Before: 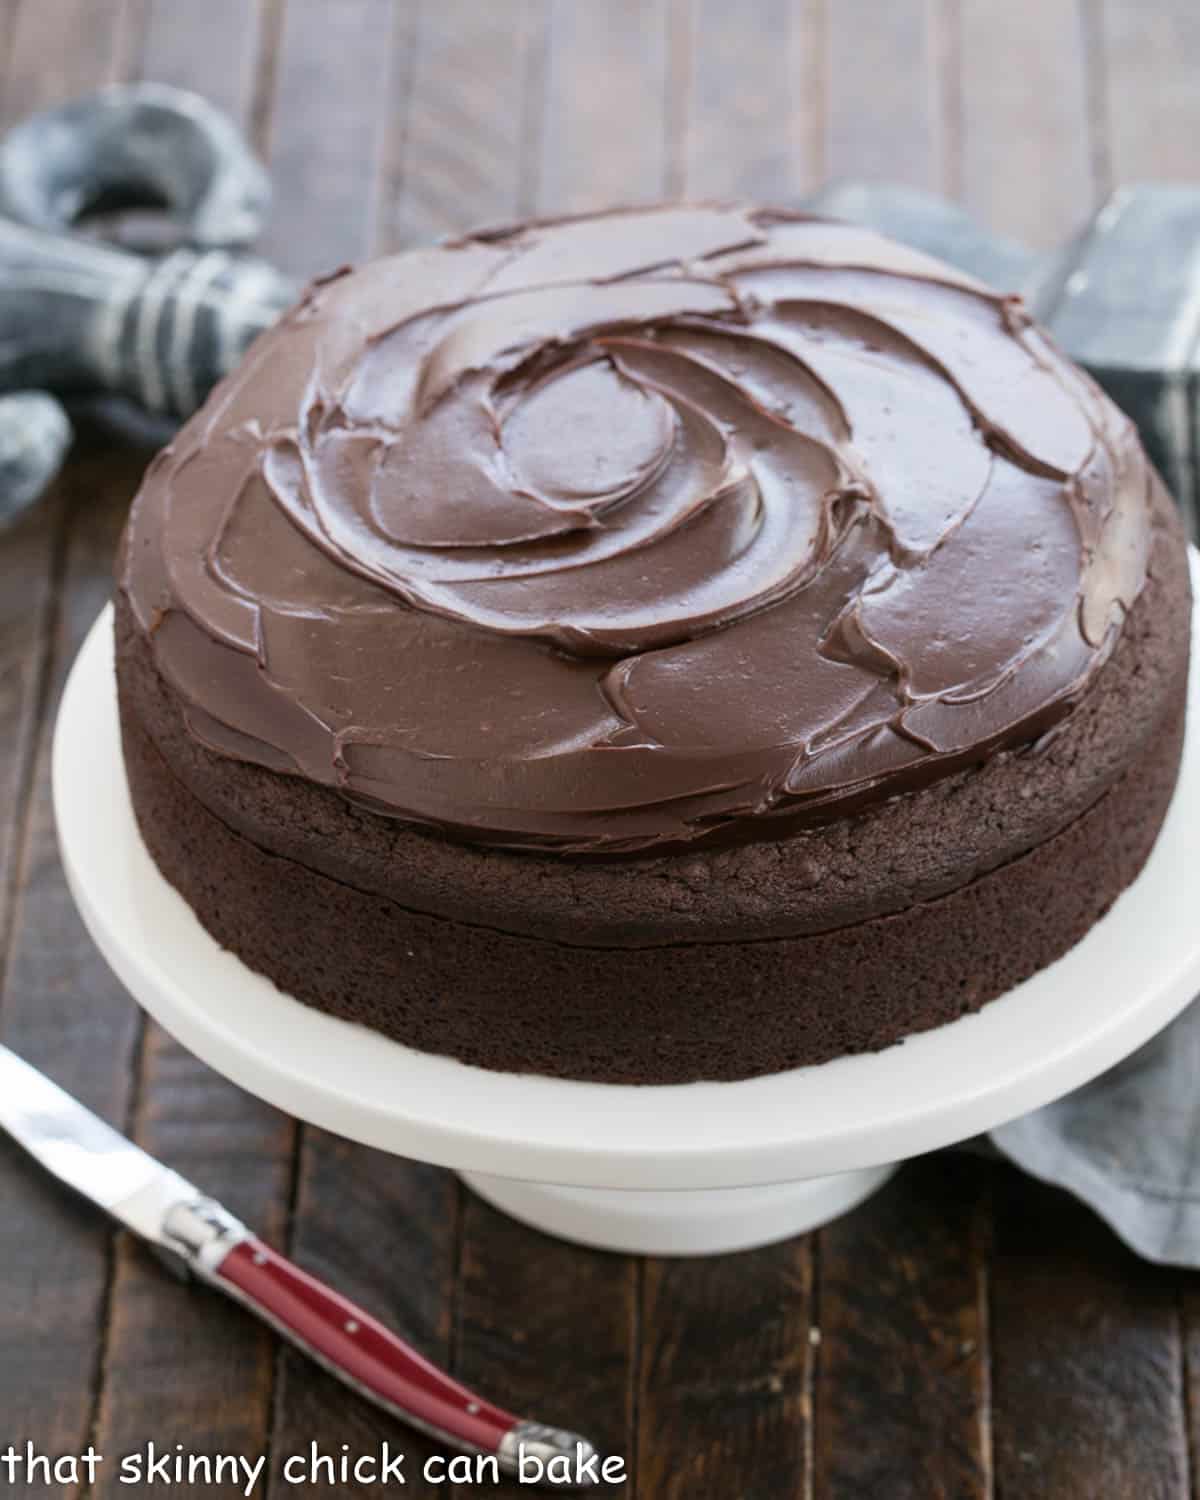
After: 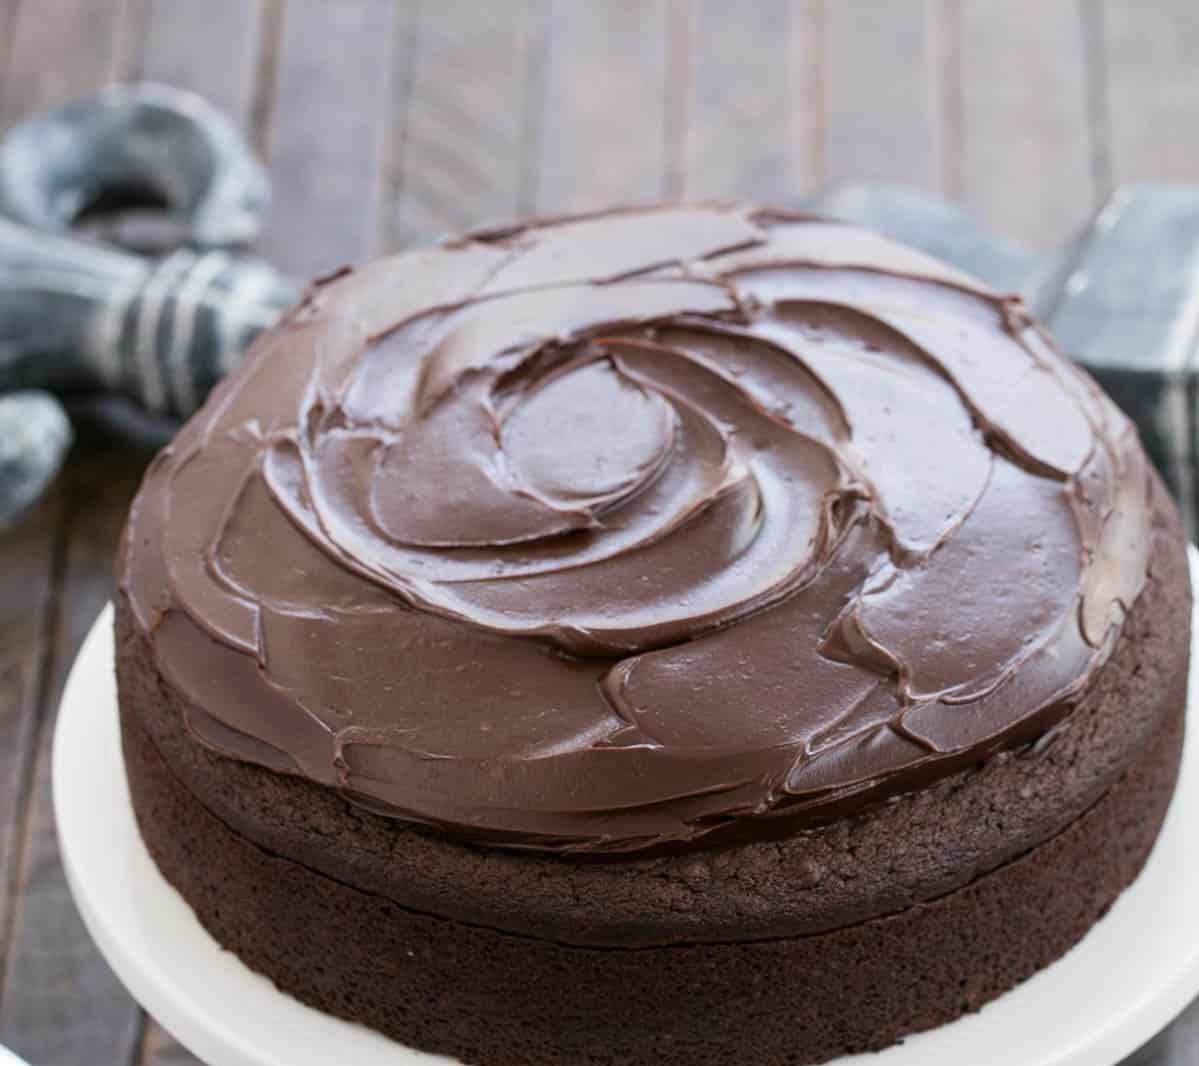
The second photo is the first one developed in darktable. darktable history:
crop: right 0%, bottom 28.867%
exposure: black level correction 0.001, compensate highlight preservation false
tone equalizer: on, module defaults
